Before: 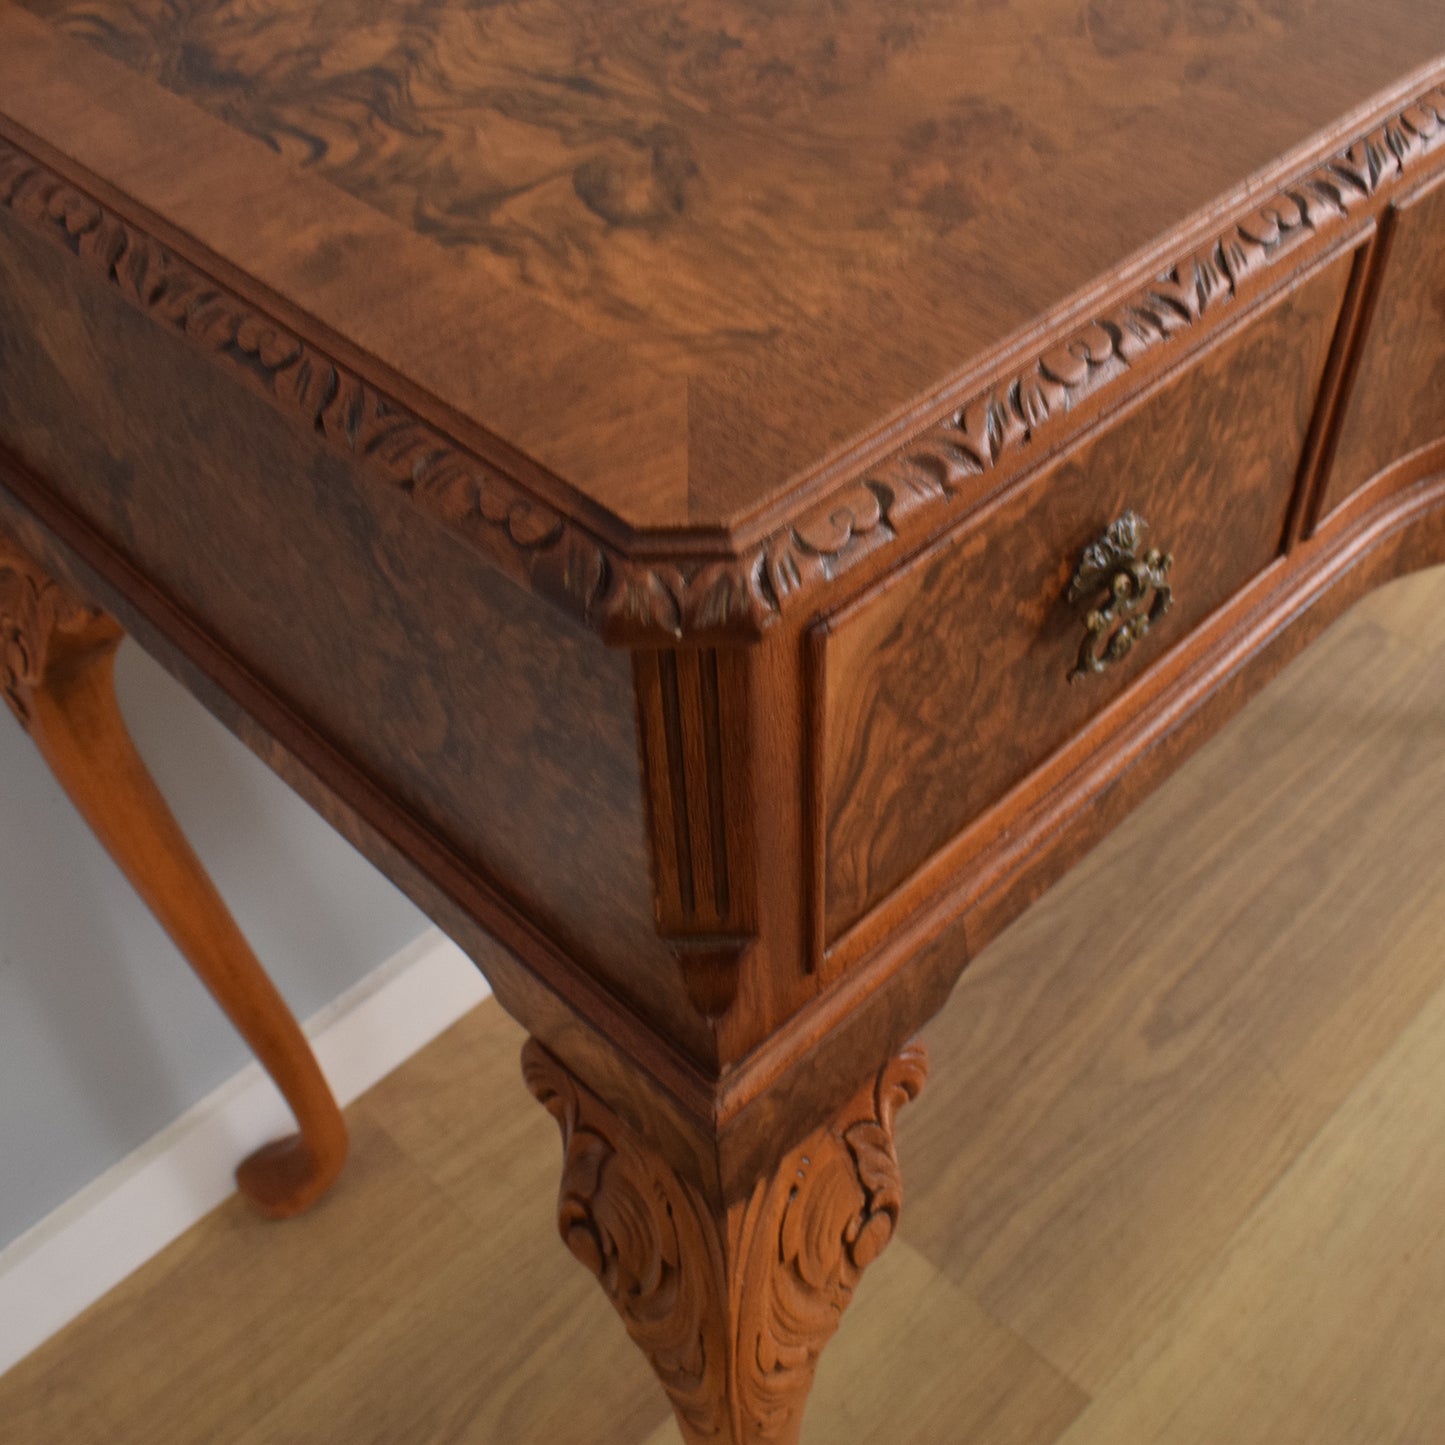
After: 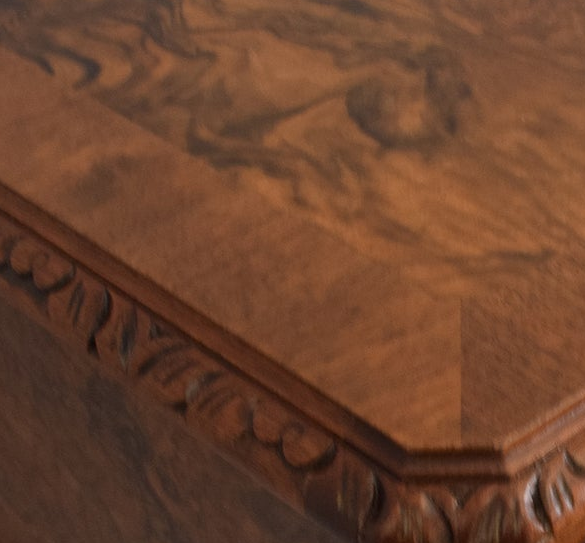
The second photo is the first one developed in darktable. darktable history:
crop: left 15.724%, top 5.45%, right 43.783%, bottom 56.95%
